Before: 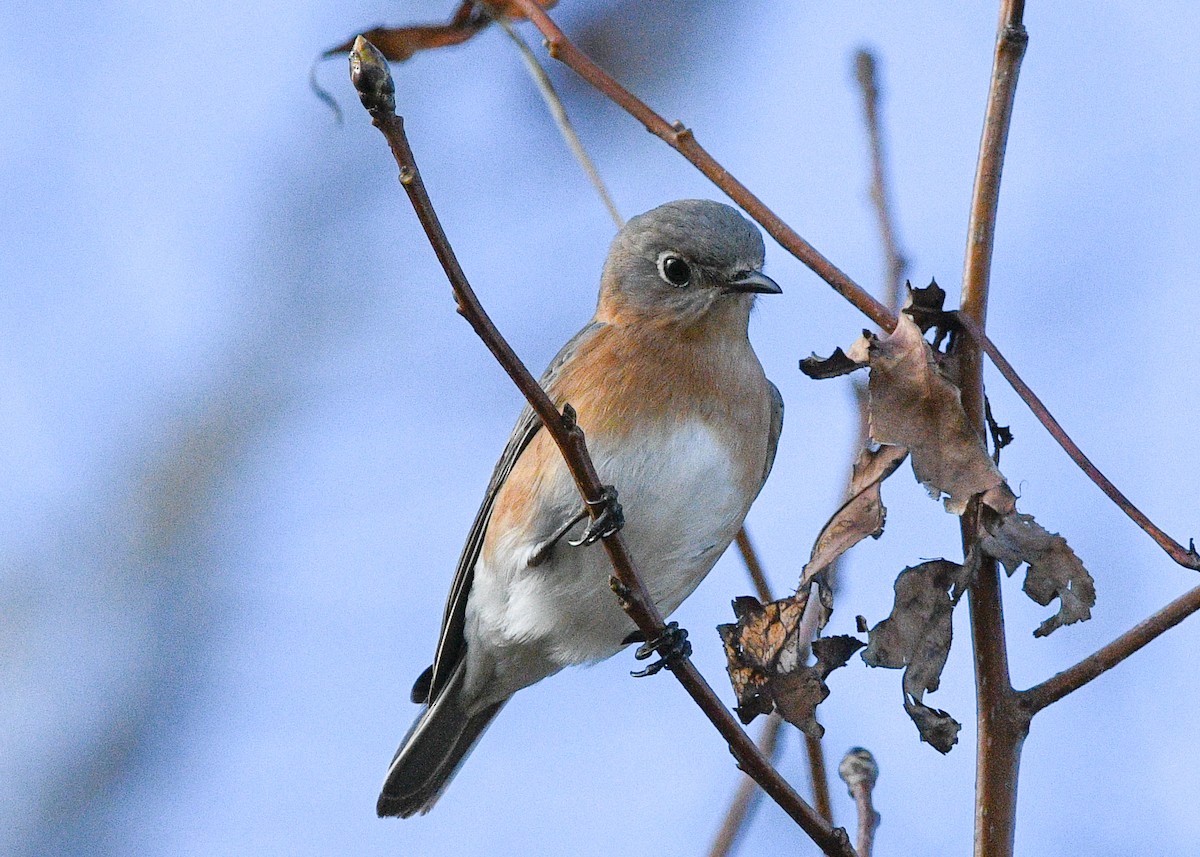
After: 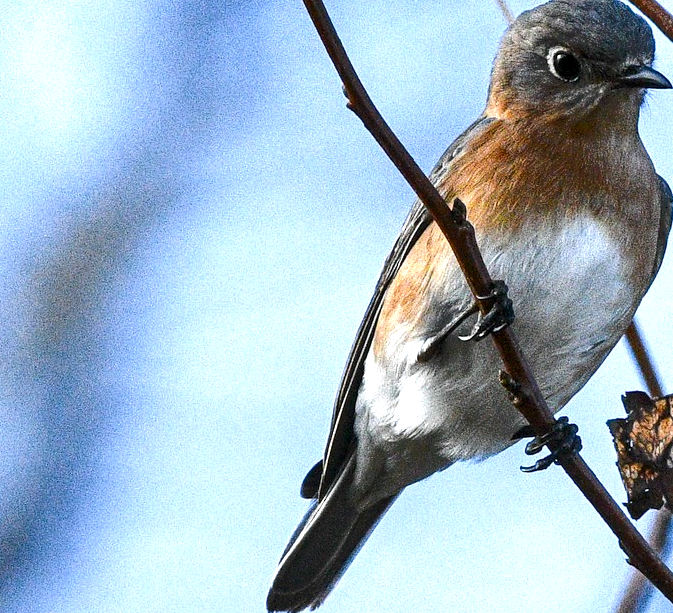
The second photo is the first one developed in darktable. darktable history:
shadows and highlights: radius 336.47, shadows 29.01, soften with gaussian
exposure: exposure 0.668 EV, compensate highlight preservation false
crop: left 9.213%, top 23.974%, right 34.651%, bottom 4.449%
local contrast: highlights 84%, shadows 80%
